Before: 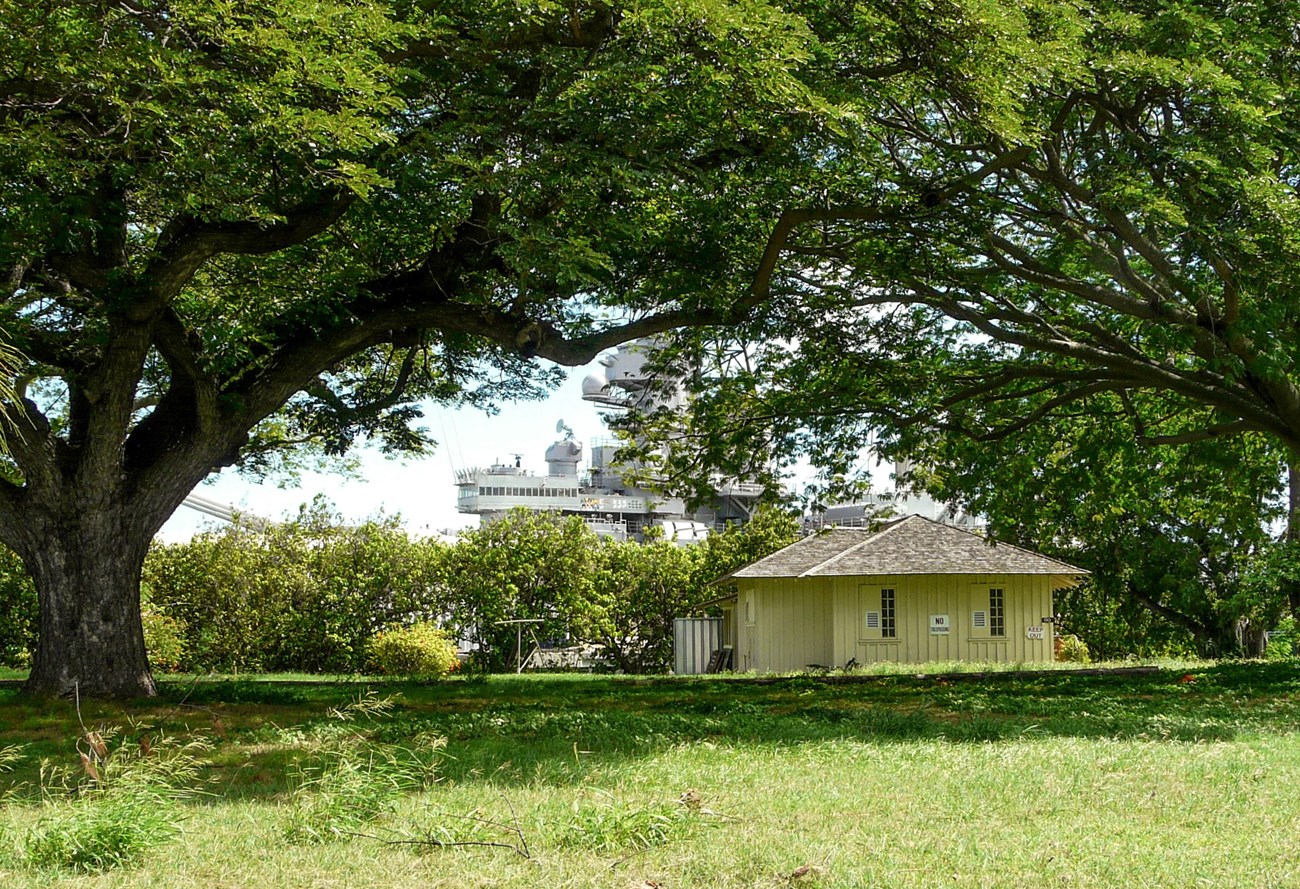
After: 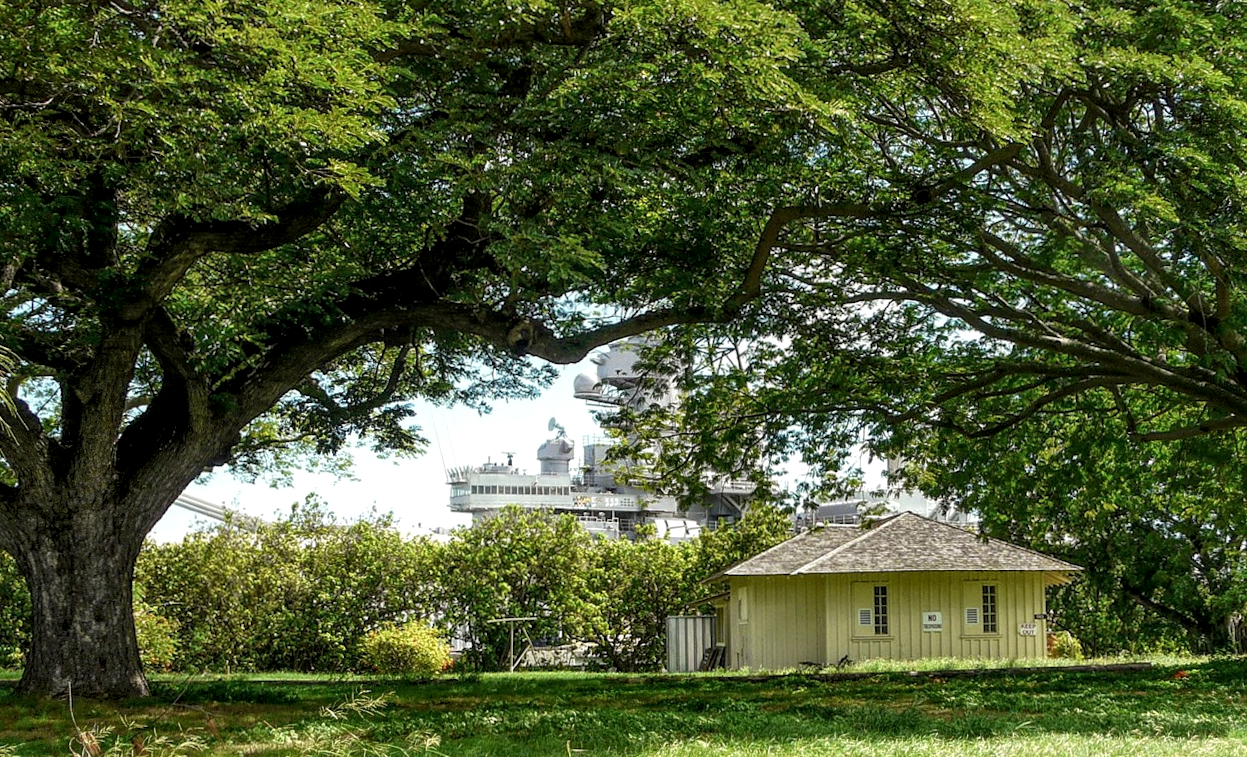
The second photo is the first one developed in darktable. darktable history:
crop and rotate: angle 0.203°, left 0.391%, right 3.156%, bottom 14.366%
local contrast: highlights 97%, shadows 84%, detail 160%, midtone range 0.2
